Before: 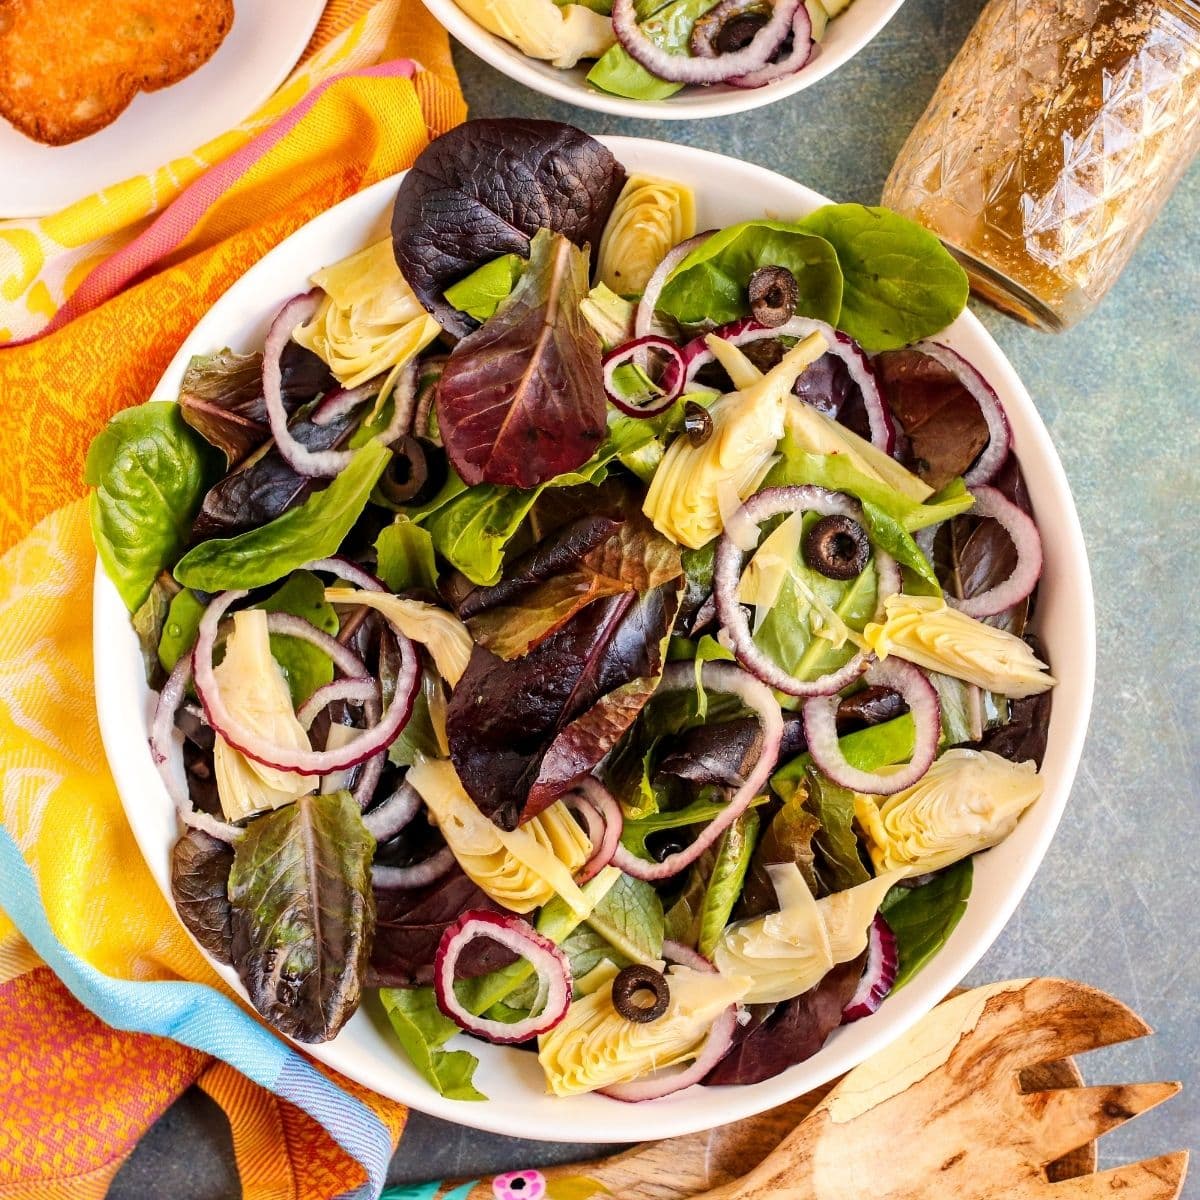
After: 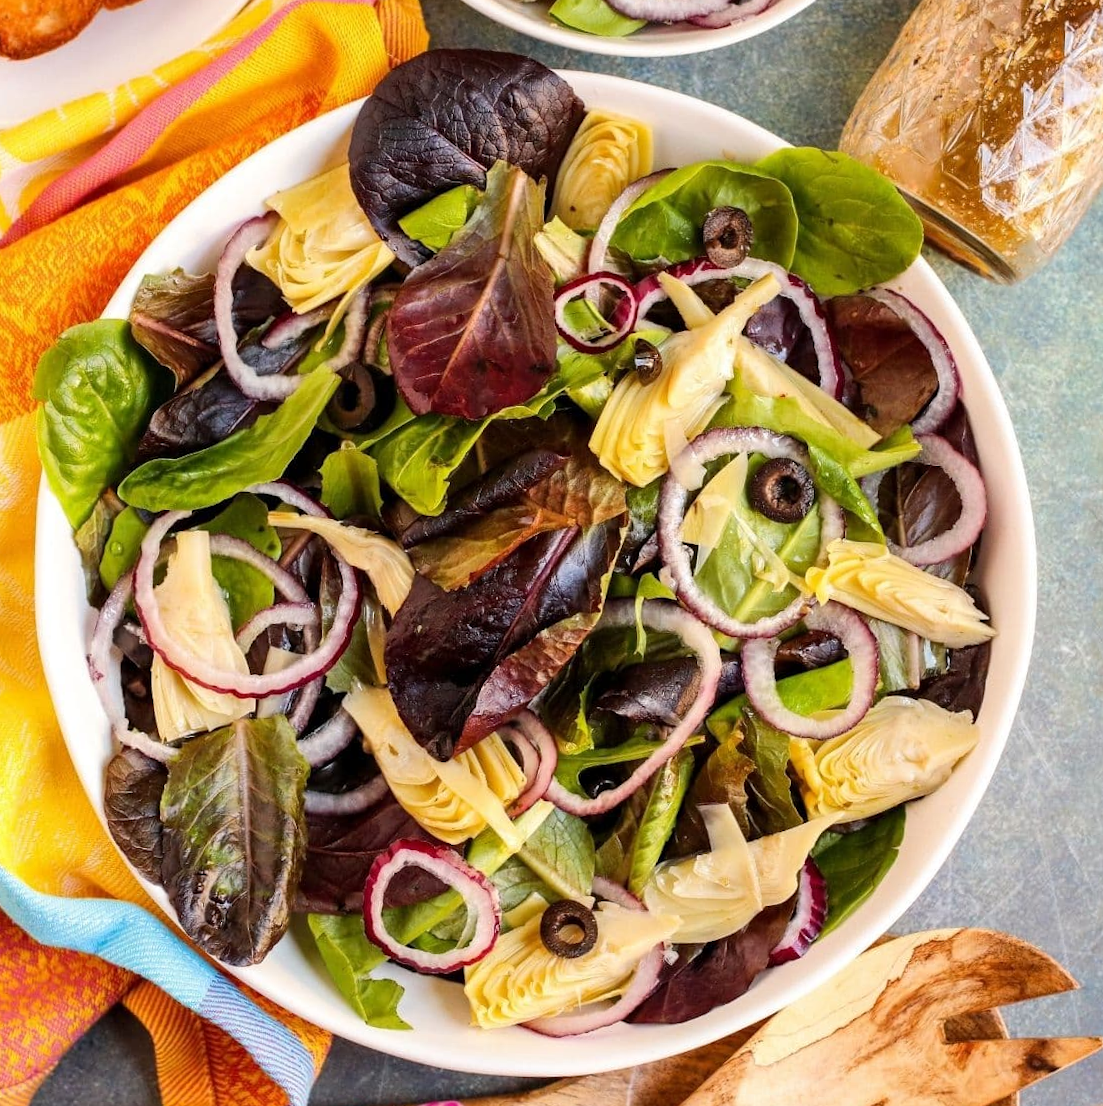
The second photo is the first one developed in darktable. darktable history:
crop and rotate: angle -2.16°, left 3.094%, top 3.928%, right 1.548%, bottom 0.481%
